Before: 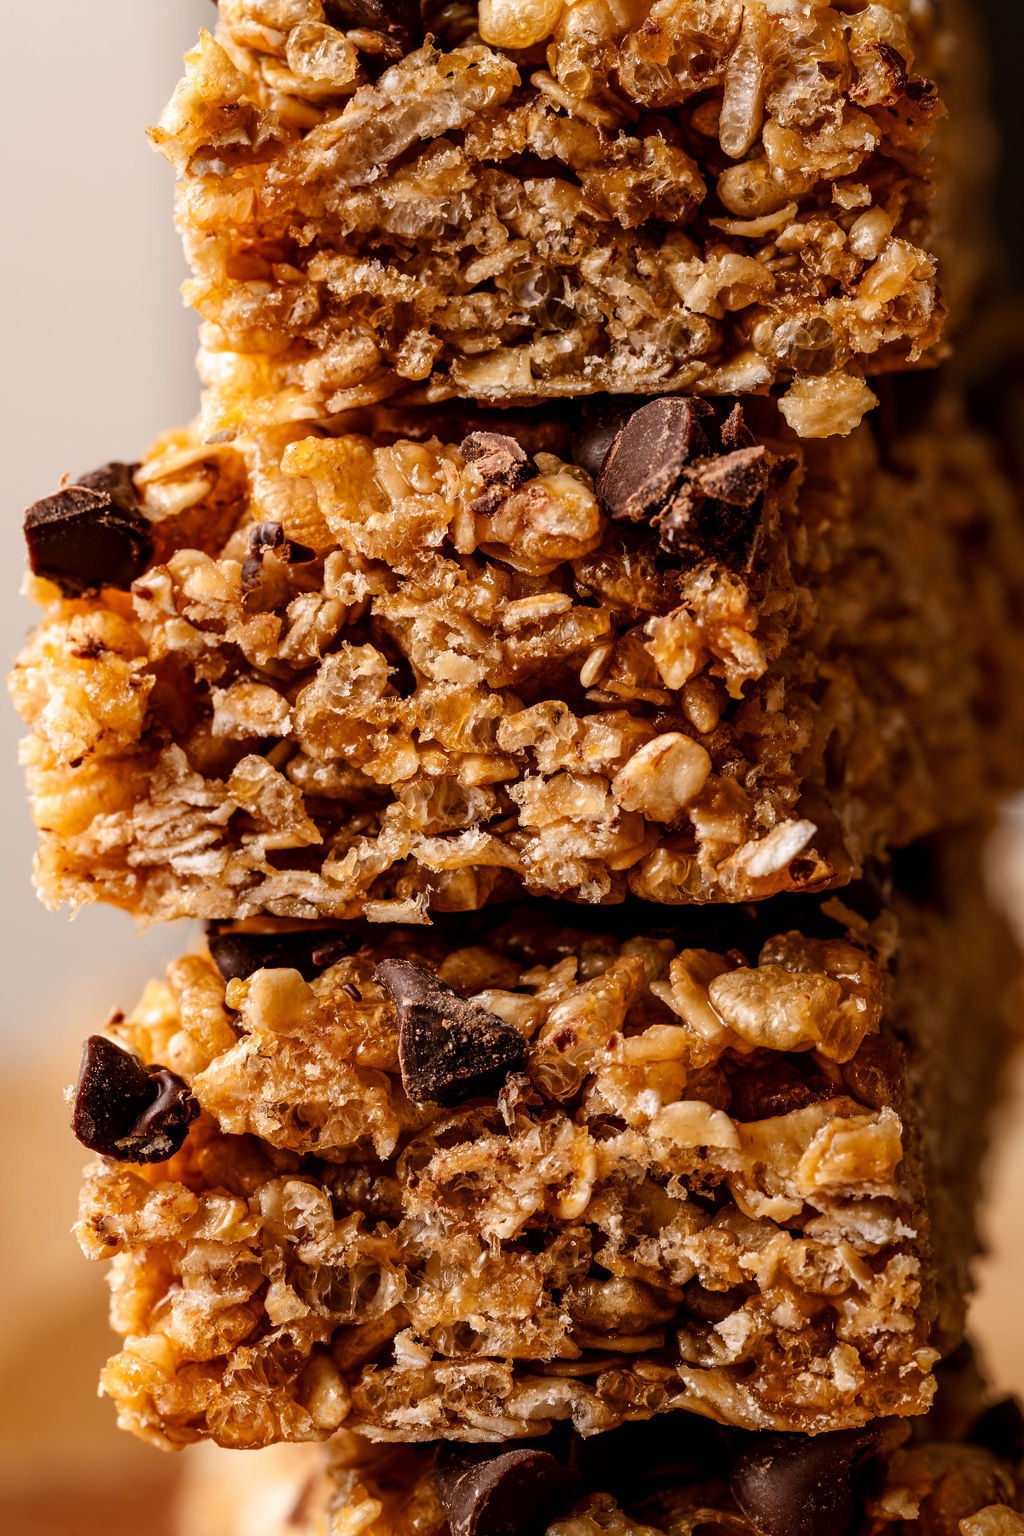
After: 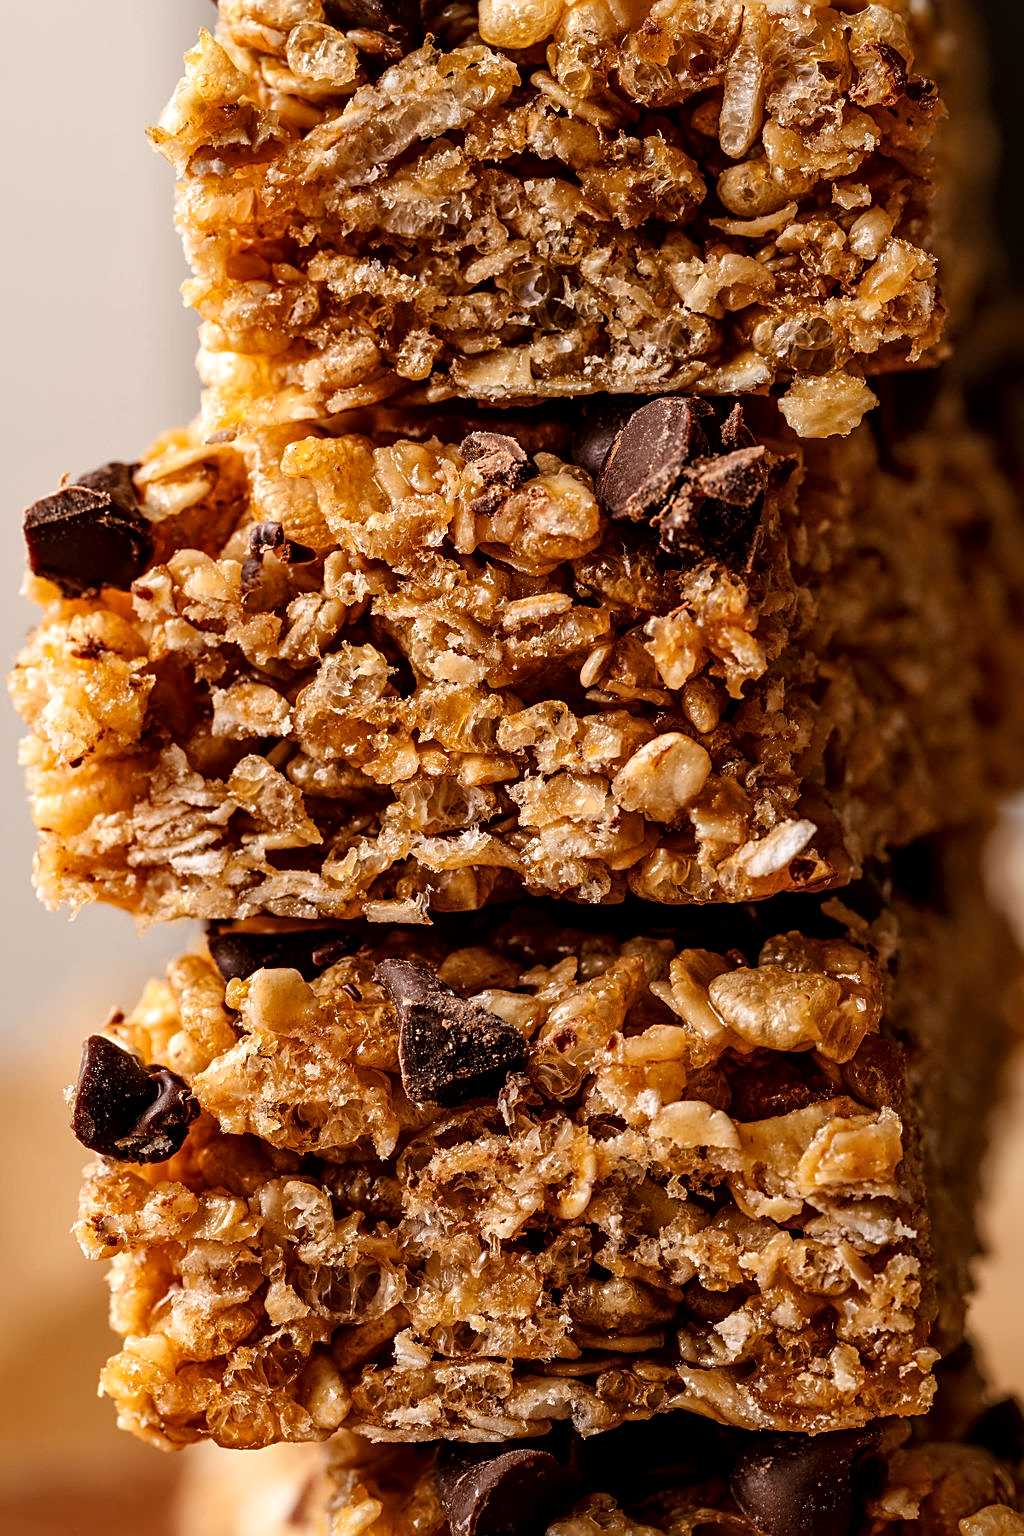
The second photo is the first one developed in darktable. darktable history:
local contrast: mode bilateral grid, contrast 20, coarseness 50, detail 120%, midtone range 0.2
sharpen: on, module defaults
tone equalizer: on, module defaults
